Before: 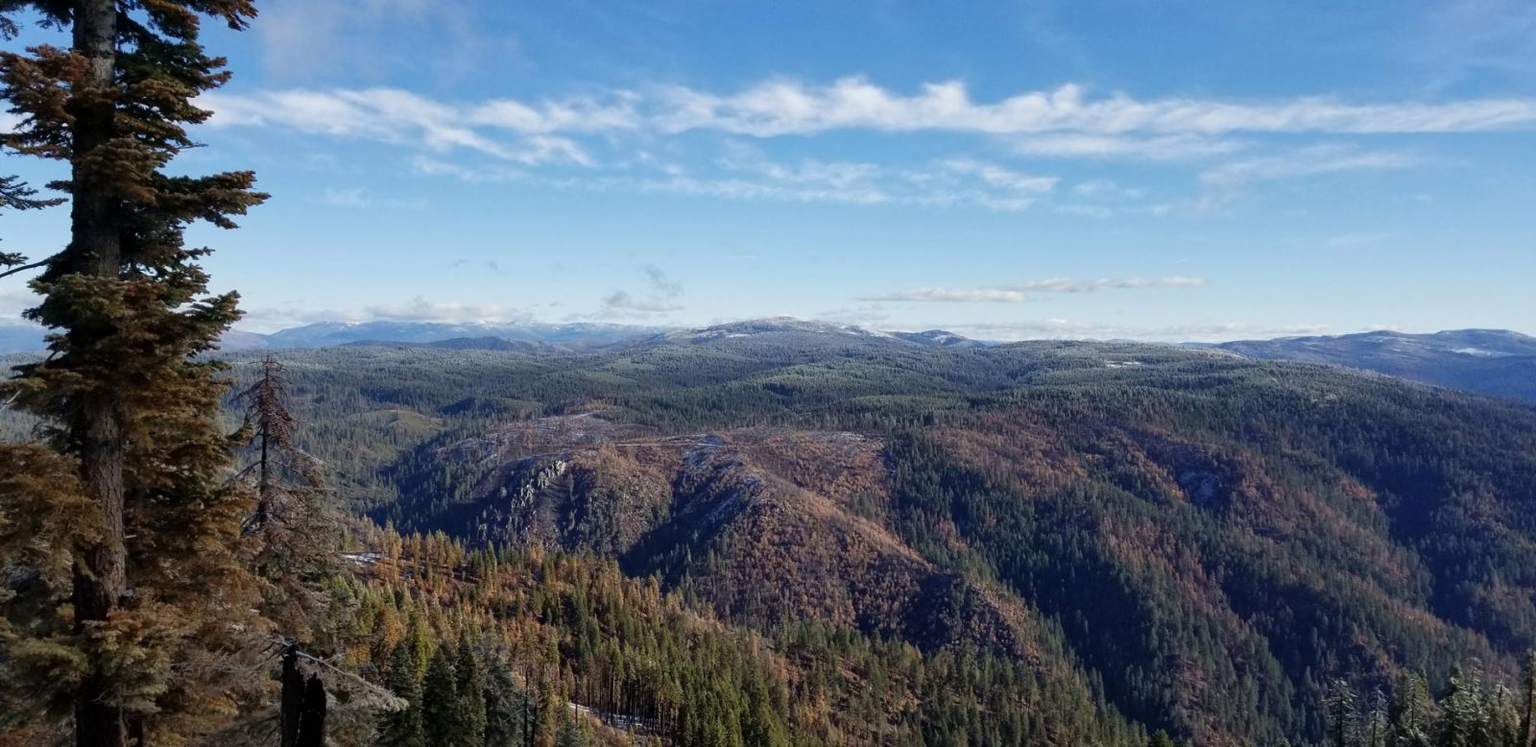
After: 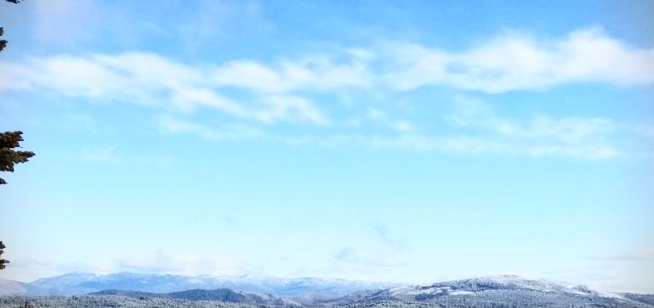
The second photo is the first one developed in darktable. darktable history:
vignetting: dithering 8-bit output, unbound false
contrast brightness saturation: contrast 0.4, brightness 0.1, saturation 0.21
crop and rotate: left 10.817%, top 0.062%, right 47.194%, bottom 53.626%
rotate and perspective: rotation 1.69°, lens shift (vertical) -0.023, lens shift (horizontal) -0.291, crop left 0.025, crop right 0.988, crop top 0.092, crop bottom 0.842
